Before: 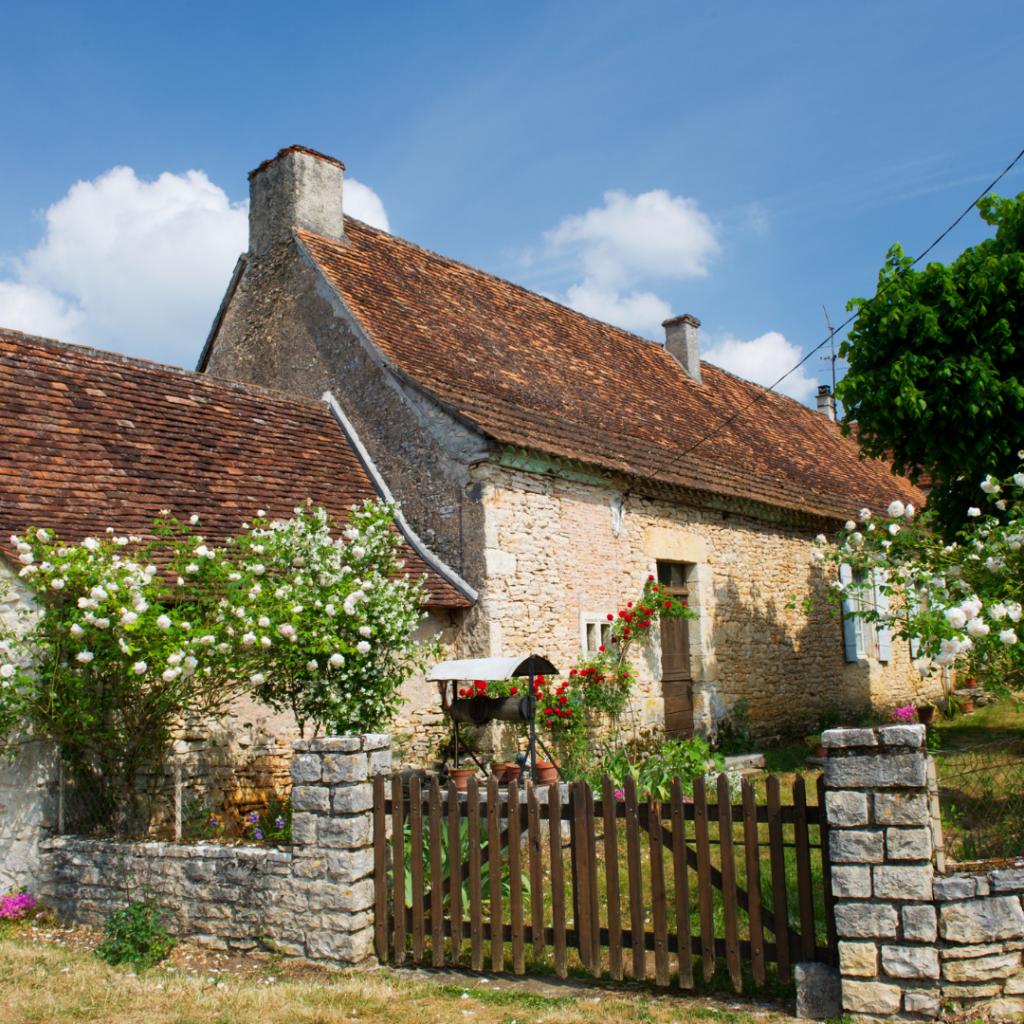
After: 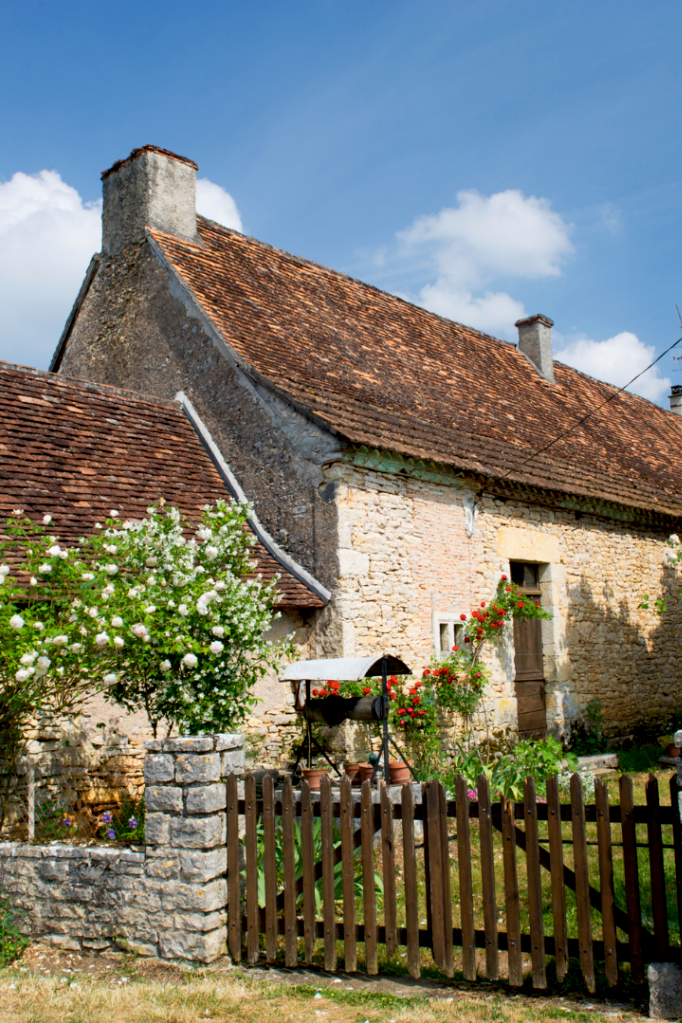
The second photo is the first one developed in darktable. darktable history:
color zones: curves: ch0 [(0, 0.558) (0.143, 0.559) (0.286, 0.529) (0.429, 0.505) (0.571, 0.5) (0.714, 0.5) (0.857, 0.5) (1, 0.558)]; ch1 [(0, 0.469) (0.01, 0.469) (0.12, 0.446) (0.248, 0.469) (0.5, 0.5) (0.748, 0.5) (0.99, 0.469) (1, 0.469)]
exposure: black level correction 0.01, exposure 0.011 EV, compensate highlight preservation false
crop and rotate: left 14.385%, right 18.948%
